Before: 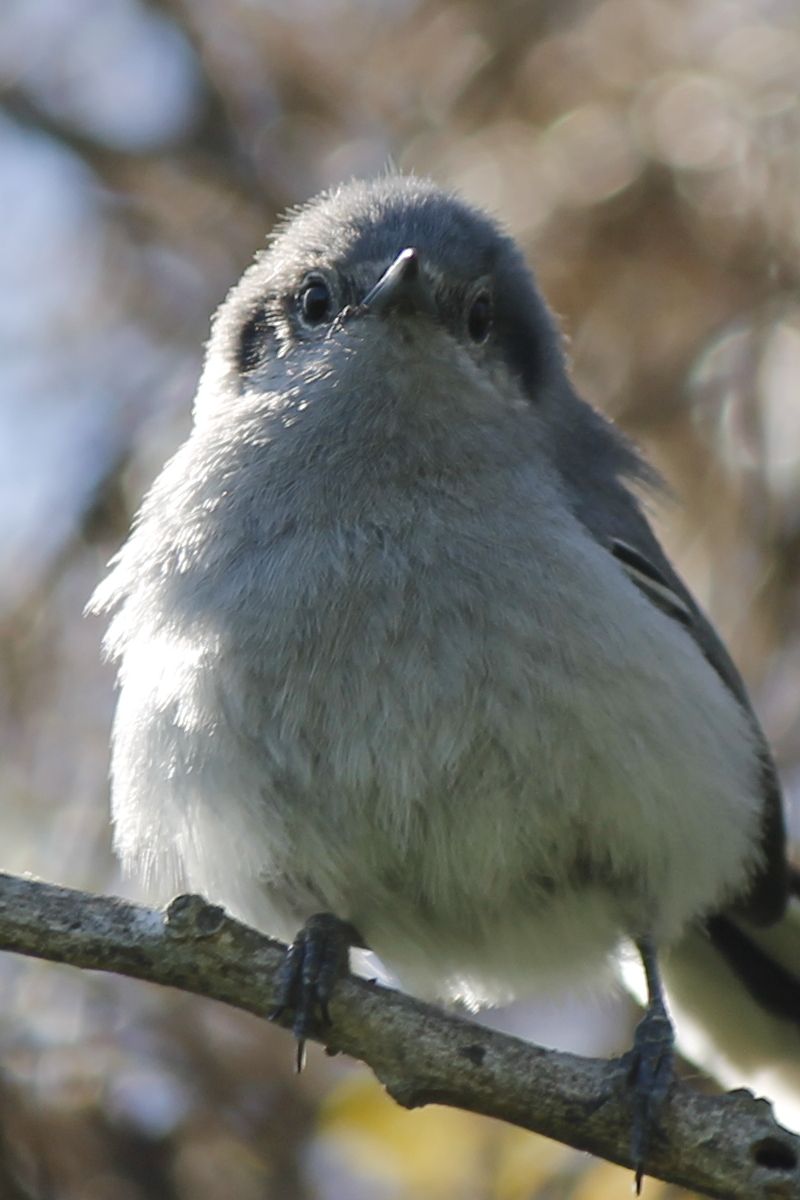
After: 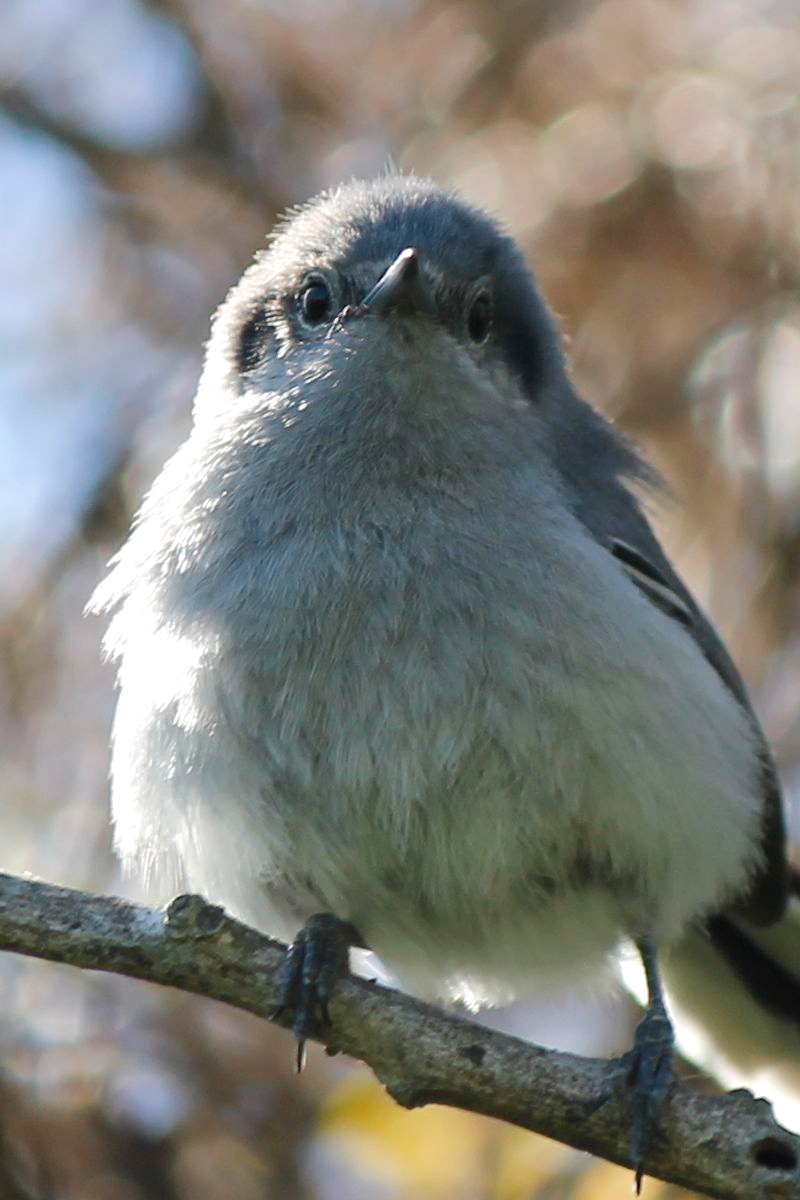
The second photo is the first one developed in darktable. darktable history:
exposure: exposure 0.238 EV, compensate highlight preservation false
tone equalizer: on, module defaults
